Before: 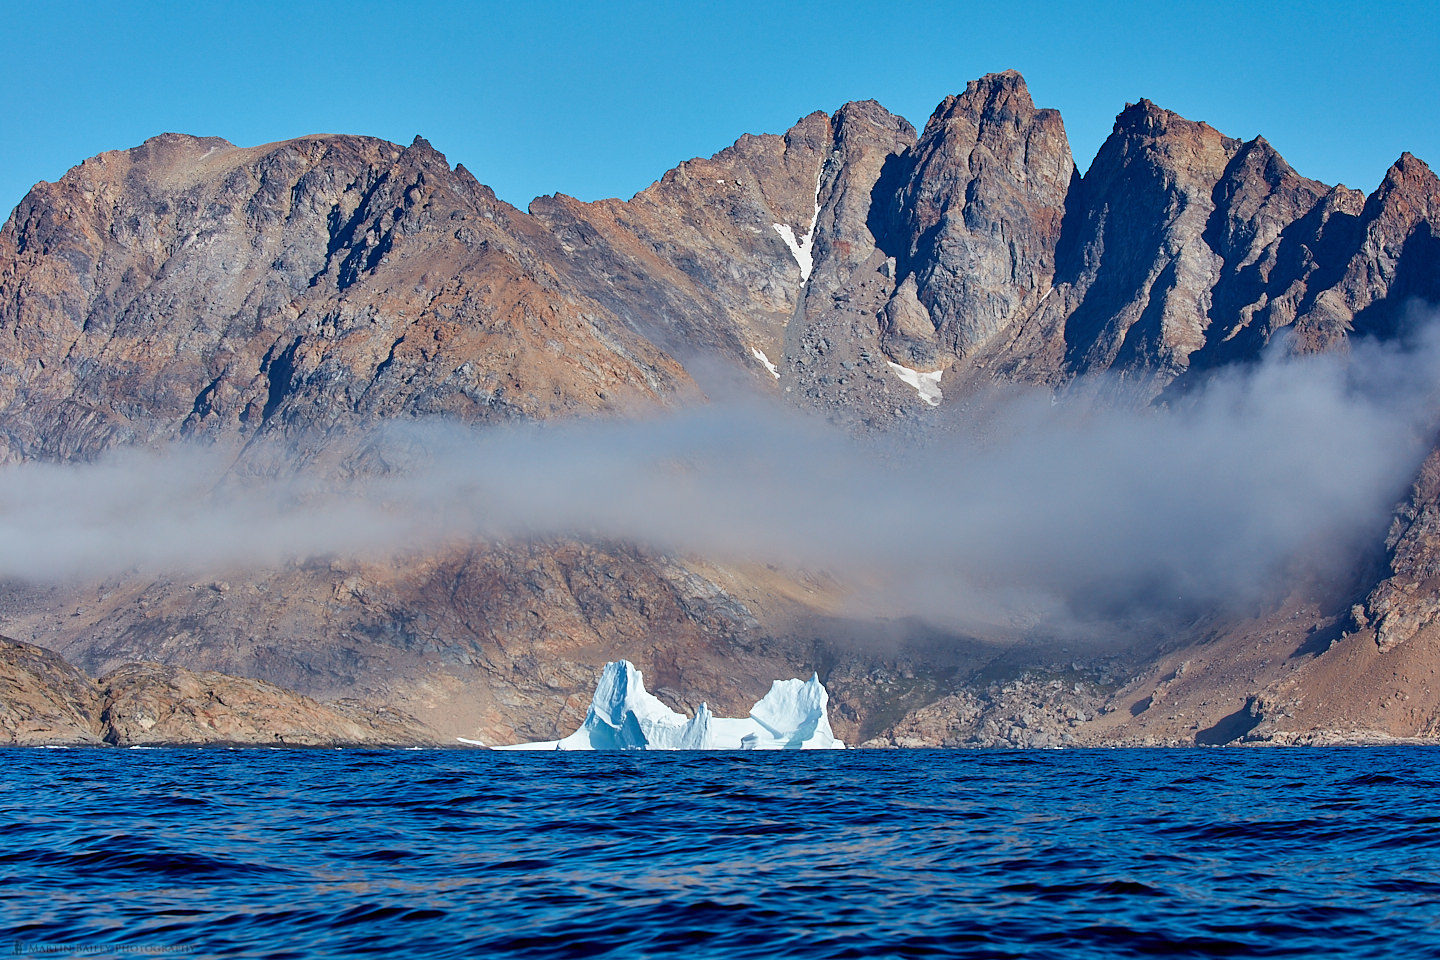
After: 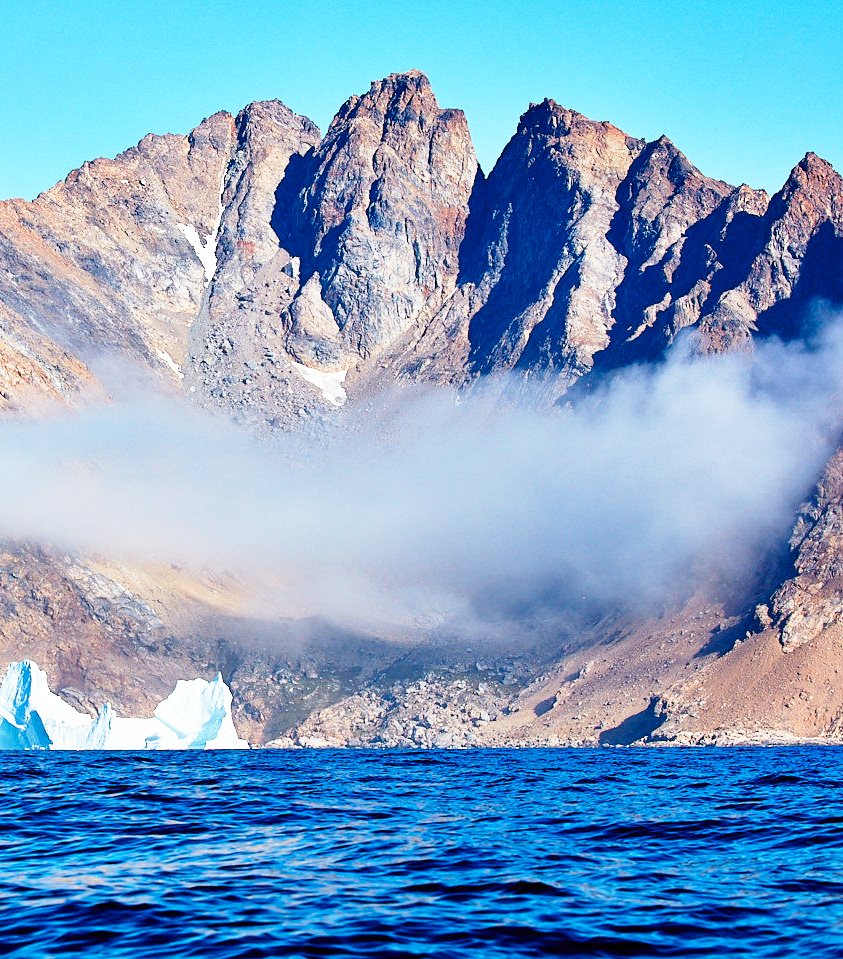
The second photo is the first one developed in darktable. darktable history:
base curve: curves: ch0 [(0, 0) (0.026, 0.03) (0.109, 0.232) (0.351, 0.748) (0.669, 0.968) (1, 1)], preserve colors none
crop: left 41.402%
